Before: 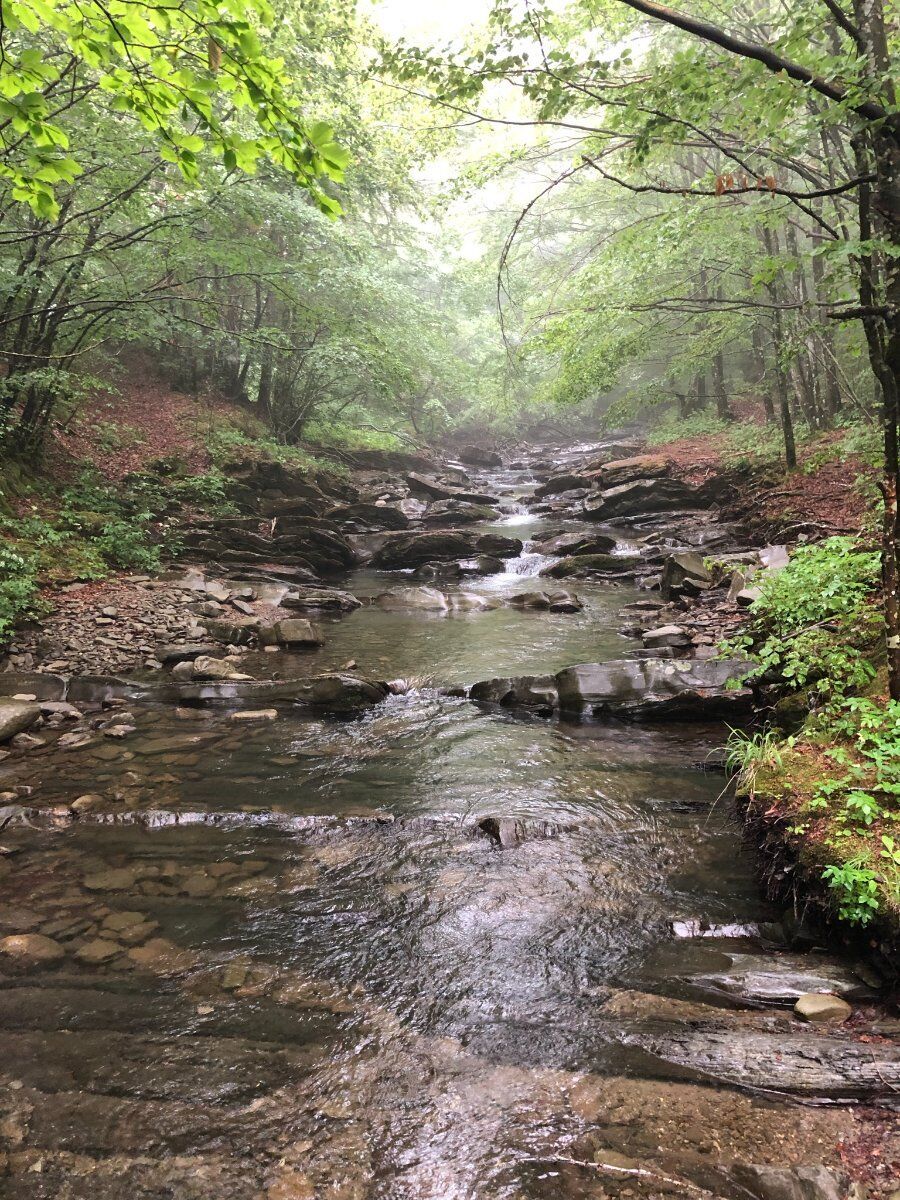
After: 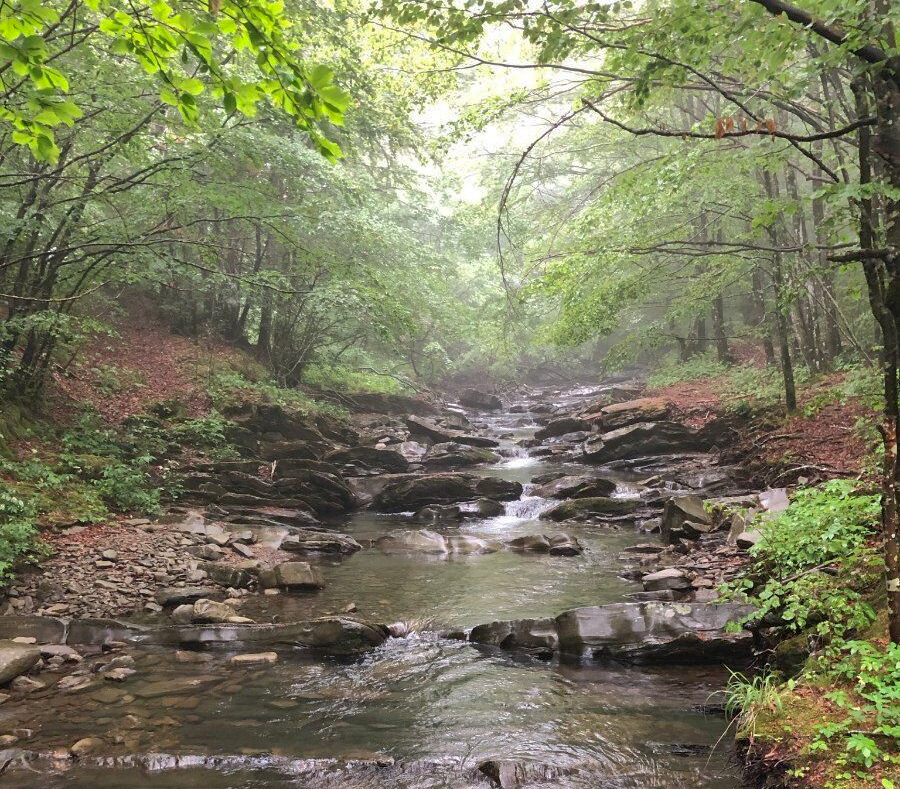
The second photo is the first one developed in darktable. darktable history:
crop and rotate: top 4.809%, bottom 29.359%
shadows and highlights: on, module defaults
